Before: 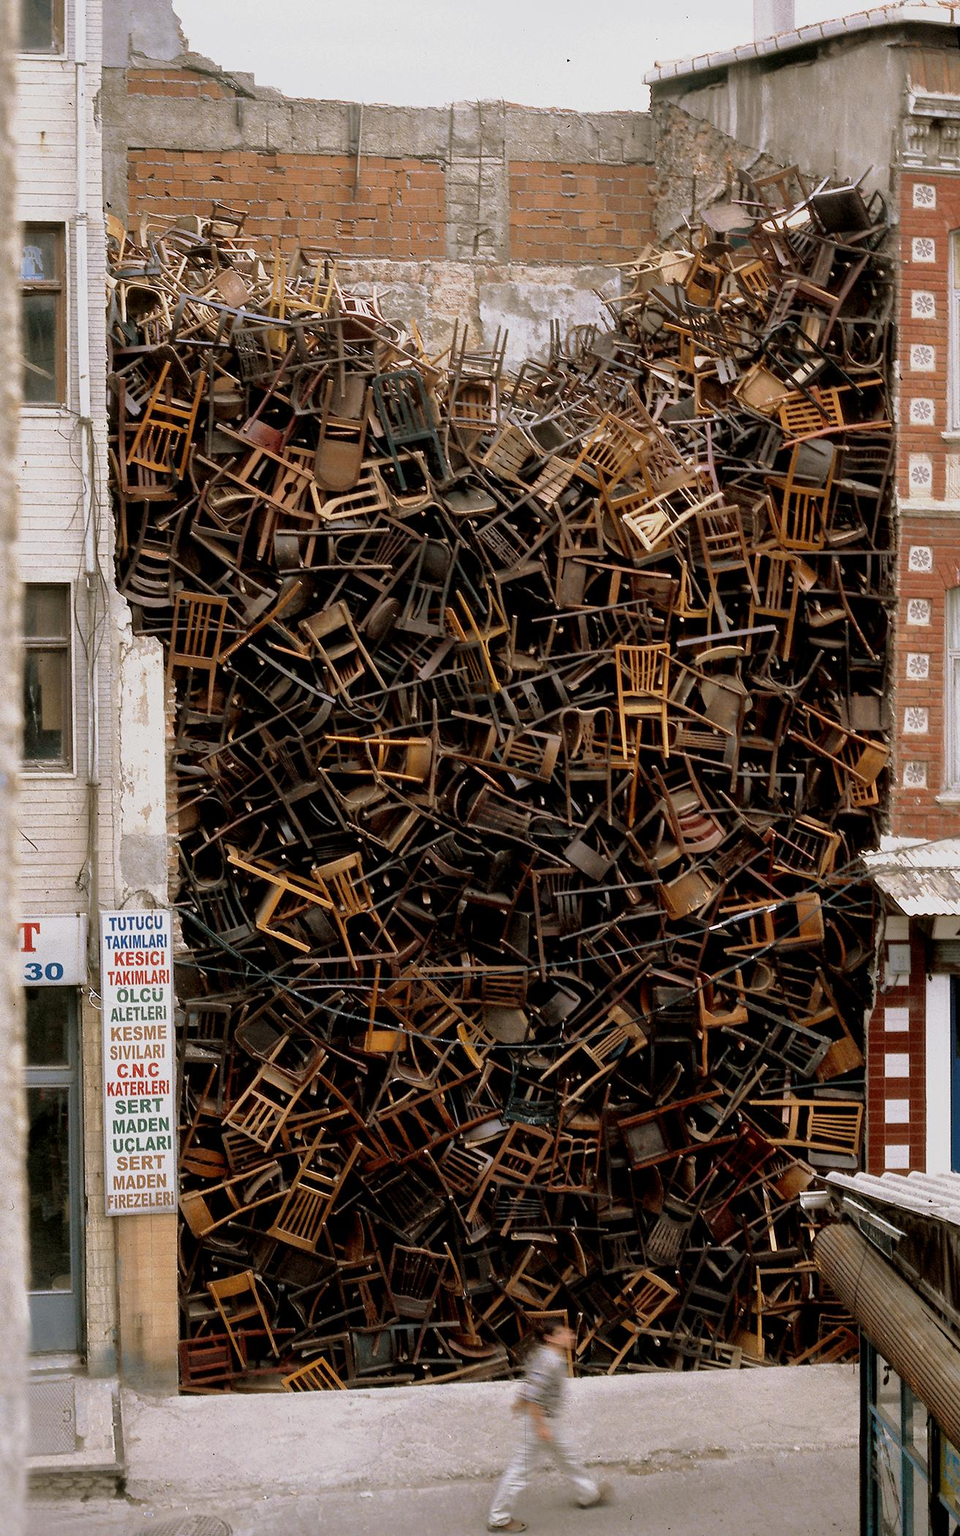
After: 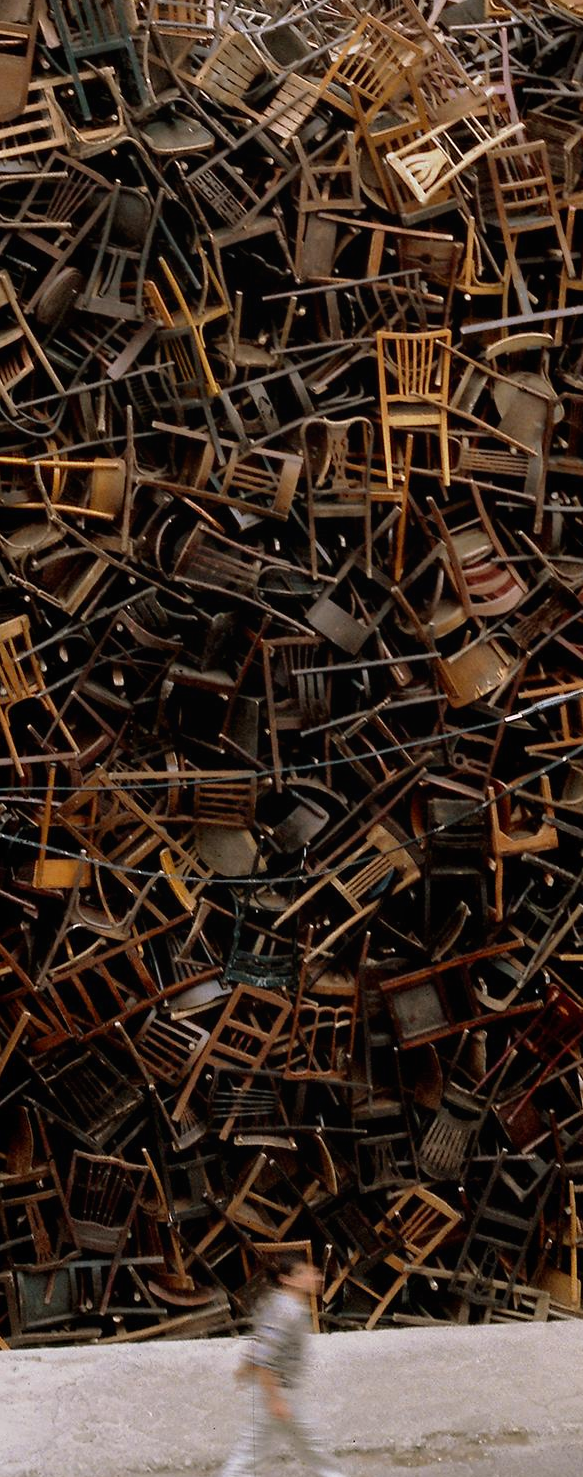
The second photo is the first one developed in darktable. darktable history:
local contrast: mode bilateral grid, contrast 100, coarseness 100, detail 91%, midtone range 0.2
crop: left 35.432%, top 26.233%, right 20.145%, bottom 3.432%
